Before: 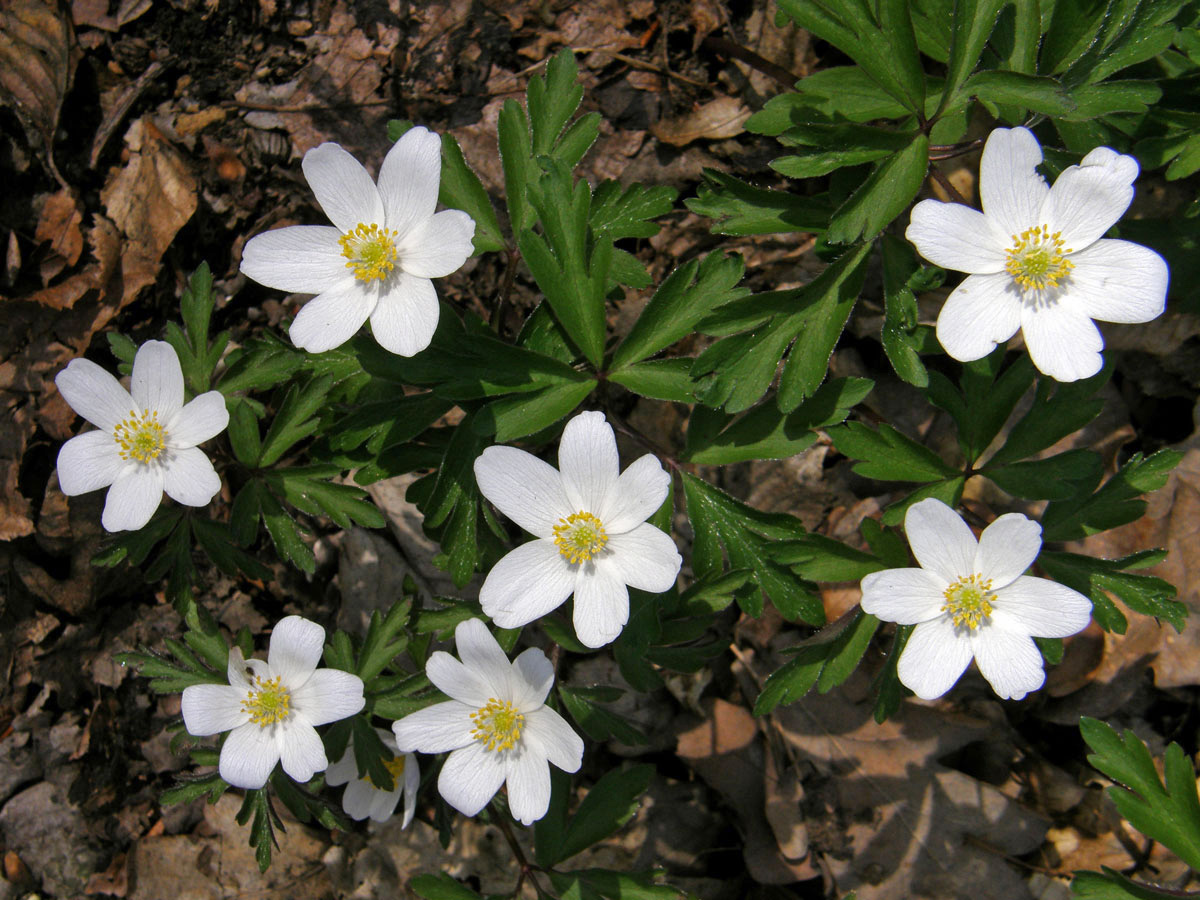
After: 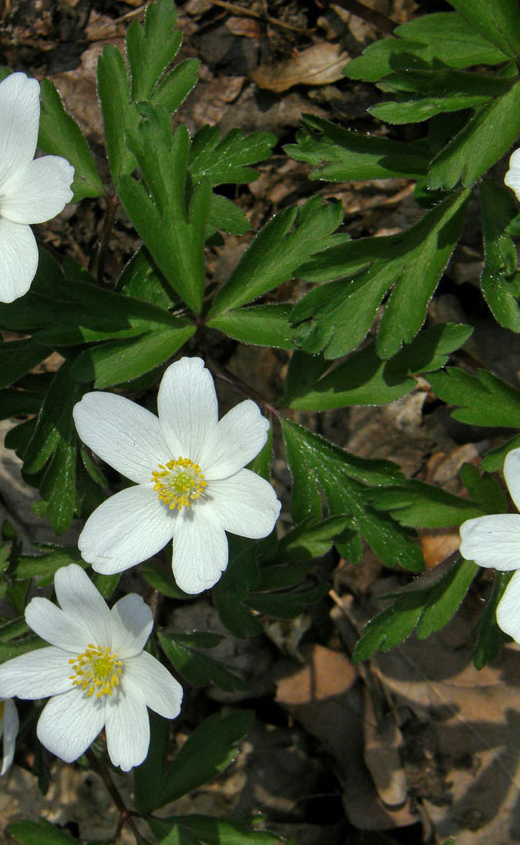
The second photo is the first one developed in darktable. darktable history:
crop: left 33.452%, top 6.025%, right 23.155%
color correction: highlights a* -8, highlights b* 3.1
exposure: compensate exposure bias true, compensate highlight preservation false
